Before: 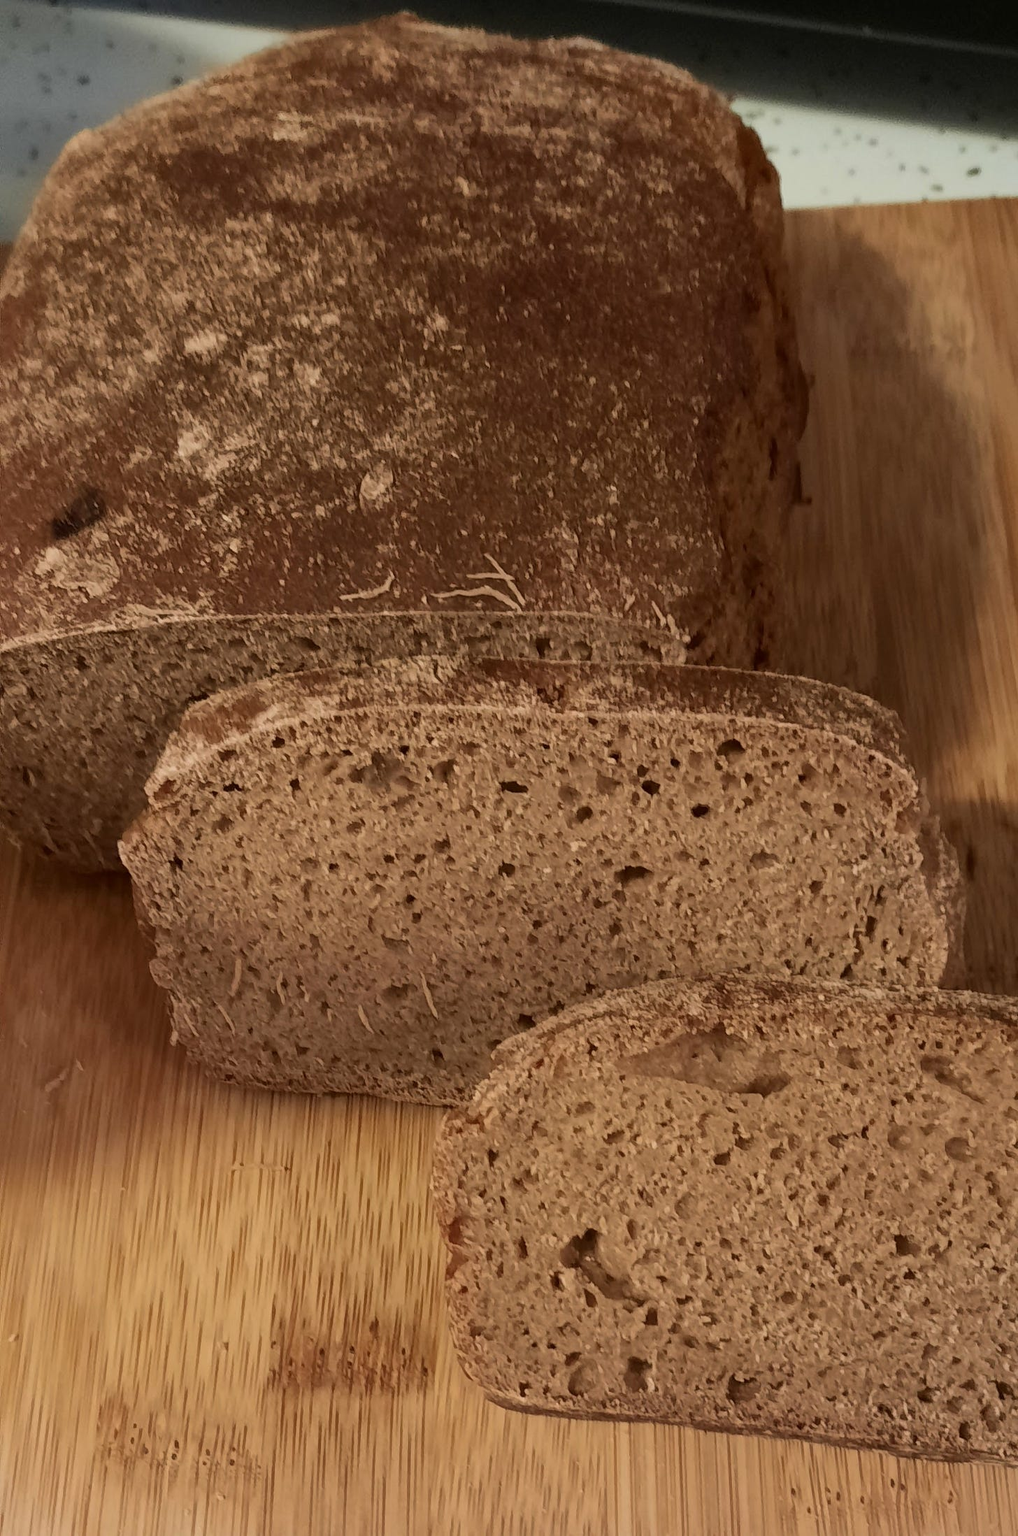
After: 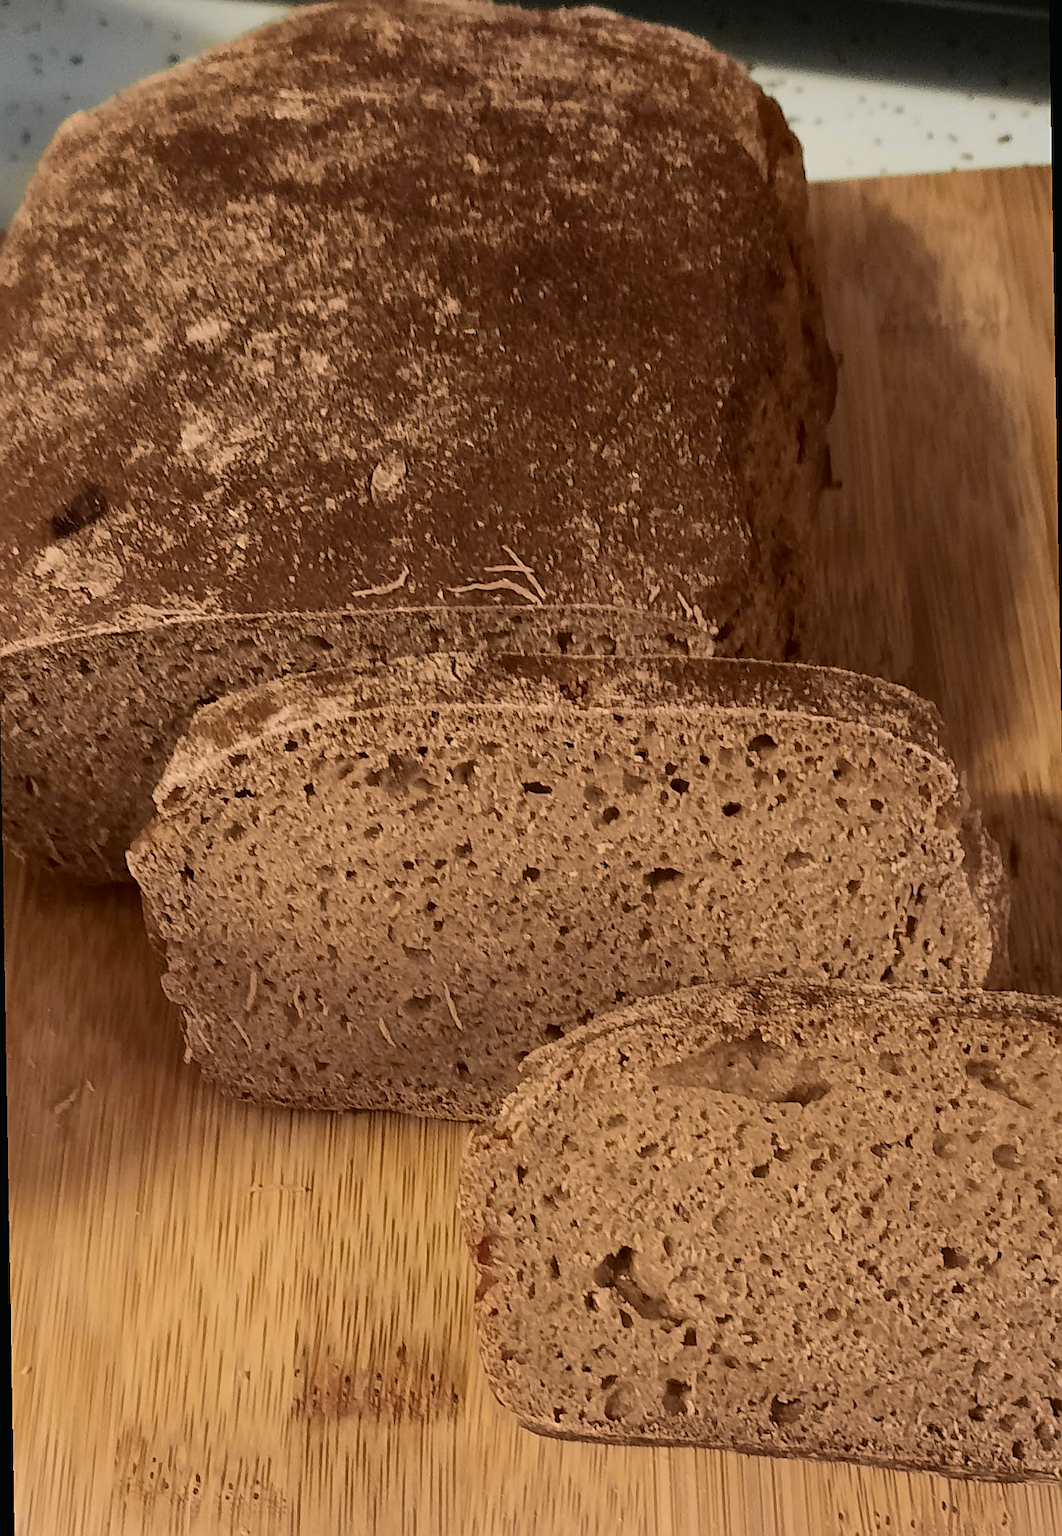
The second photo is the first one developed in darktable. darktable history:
contrast brightness saturation: contrast 0.1, brightness 0.02, saturation 0.02
tone curve: curves: ch0 [(0, 0.012) (0.036, 0.035) (0.274, 0.288) (0.504, 0.536) (0.844, 0.84) (1, 0.983)]; ch1 [(0, 0) (0.389, 0.403) (0.462, 0.486) (0.499, 0.498) (0.511, 0.502) (0.536, 0.547) (0.579, 0.578) (0.626, 0.645) (0.749, 0.781) (1, 1)]; ch2 [(0, 0) (0.457, 0.486) (0.5, 0.5) (0.557, 0.561) (0.614, 0.622) (0.704, 0.732) (1, 1)], color space Lab, independent channels, preserve colors none
rotate and perspective: rotation -1°, crop left 0.011, crop right 0.989, crop top 0.025, crop bottom 0.975
sharpen: on, module defaults
